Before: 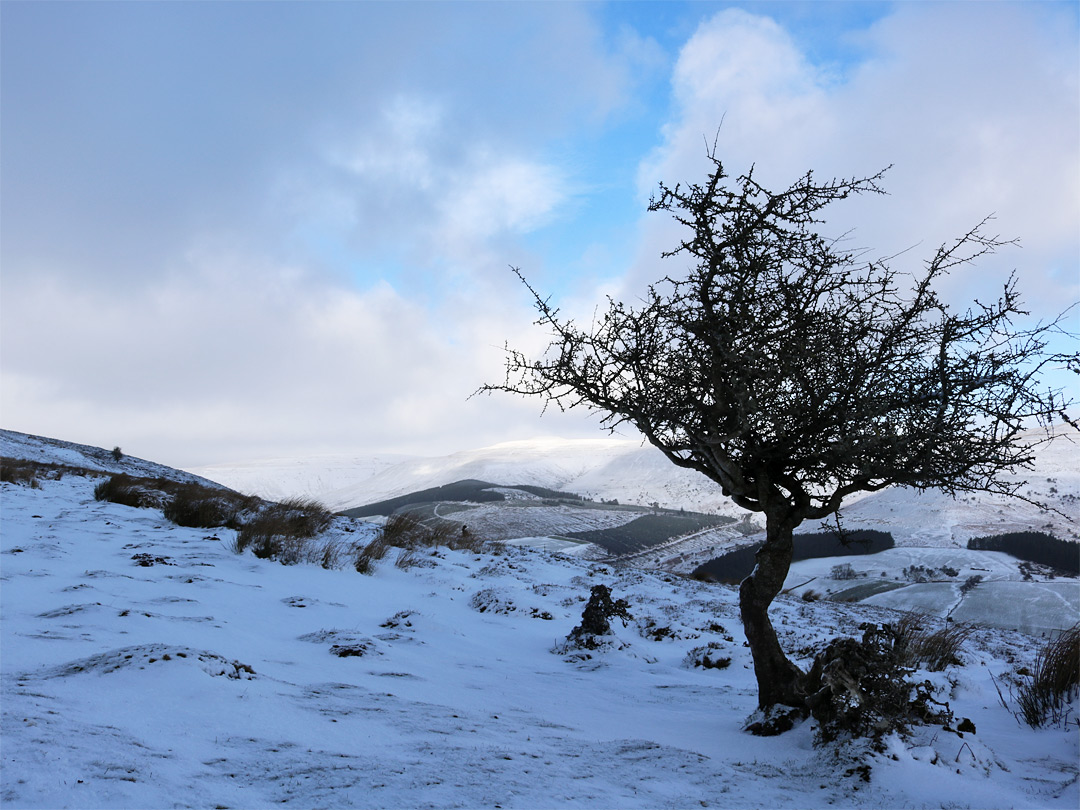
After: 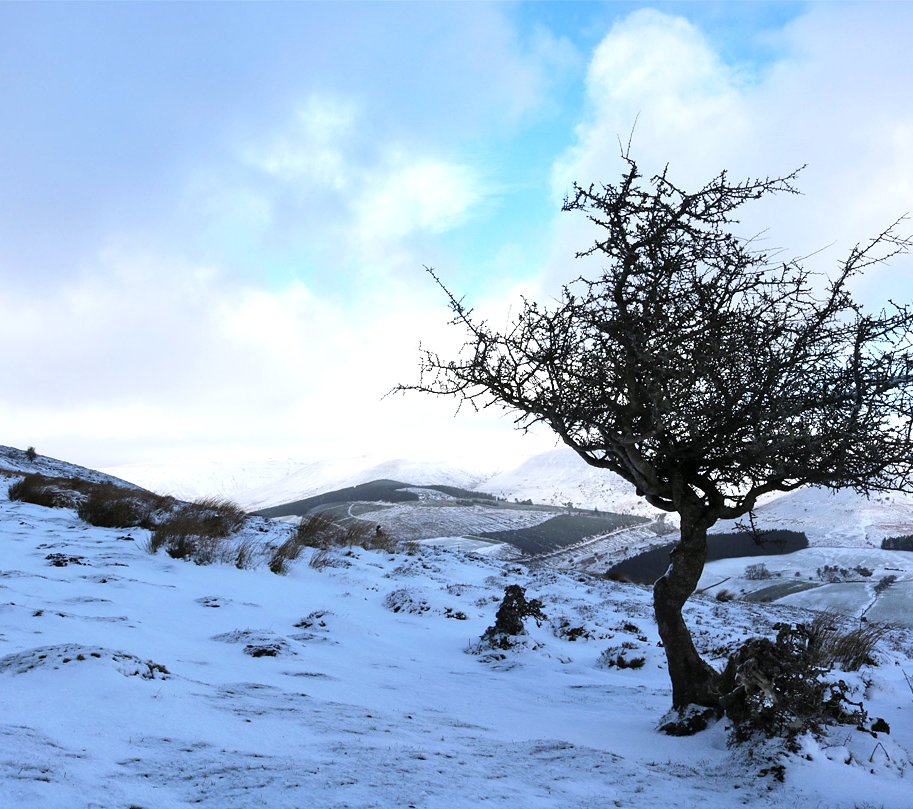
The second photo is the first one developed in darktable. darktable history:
exposure: black level correction 0, exposure 0.499 EV, compensate exposure bias true, compensate highlight preservation false
crop: left 8.017%, right 7.376%
